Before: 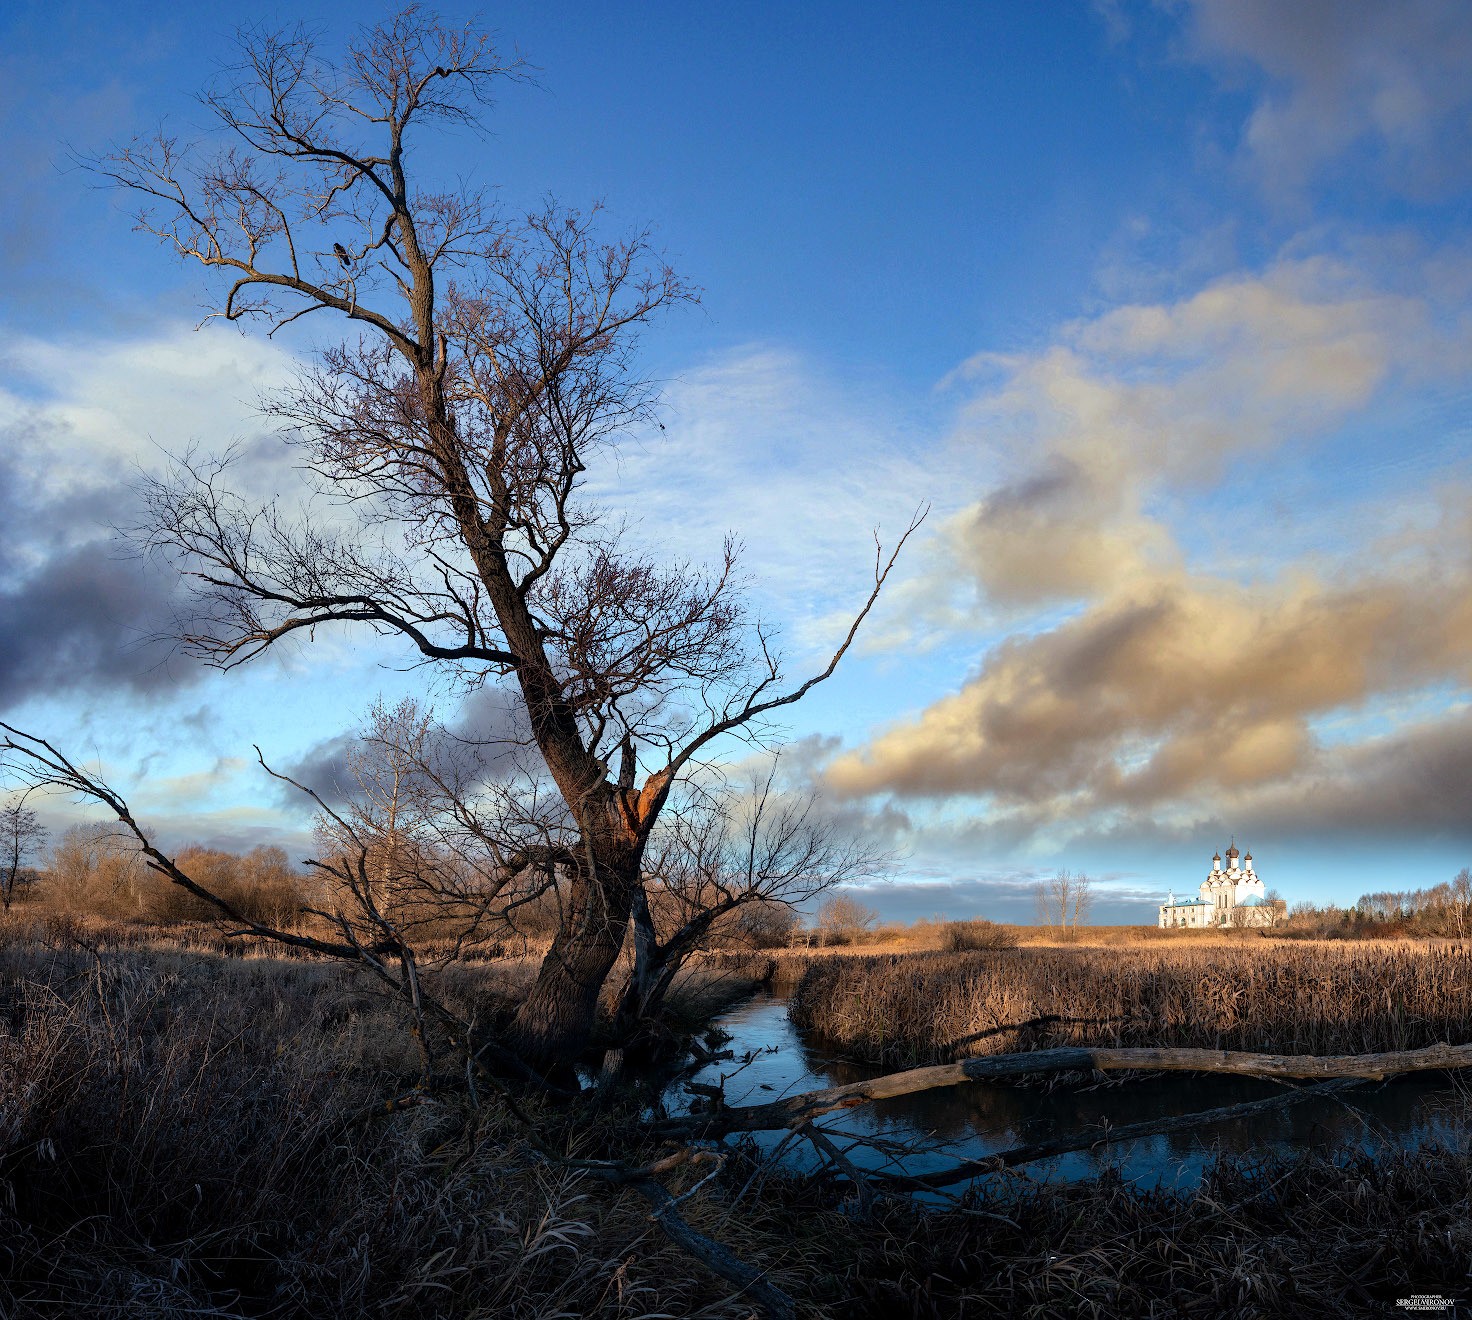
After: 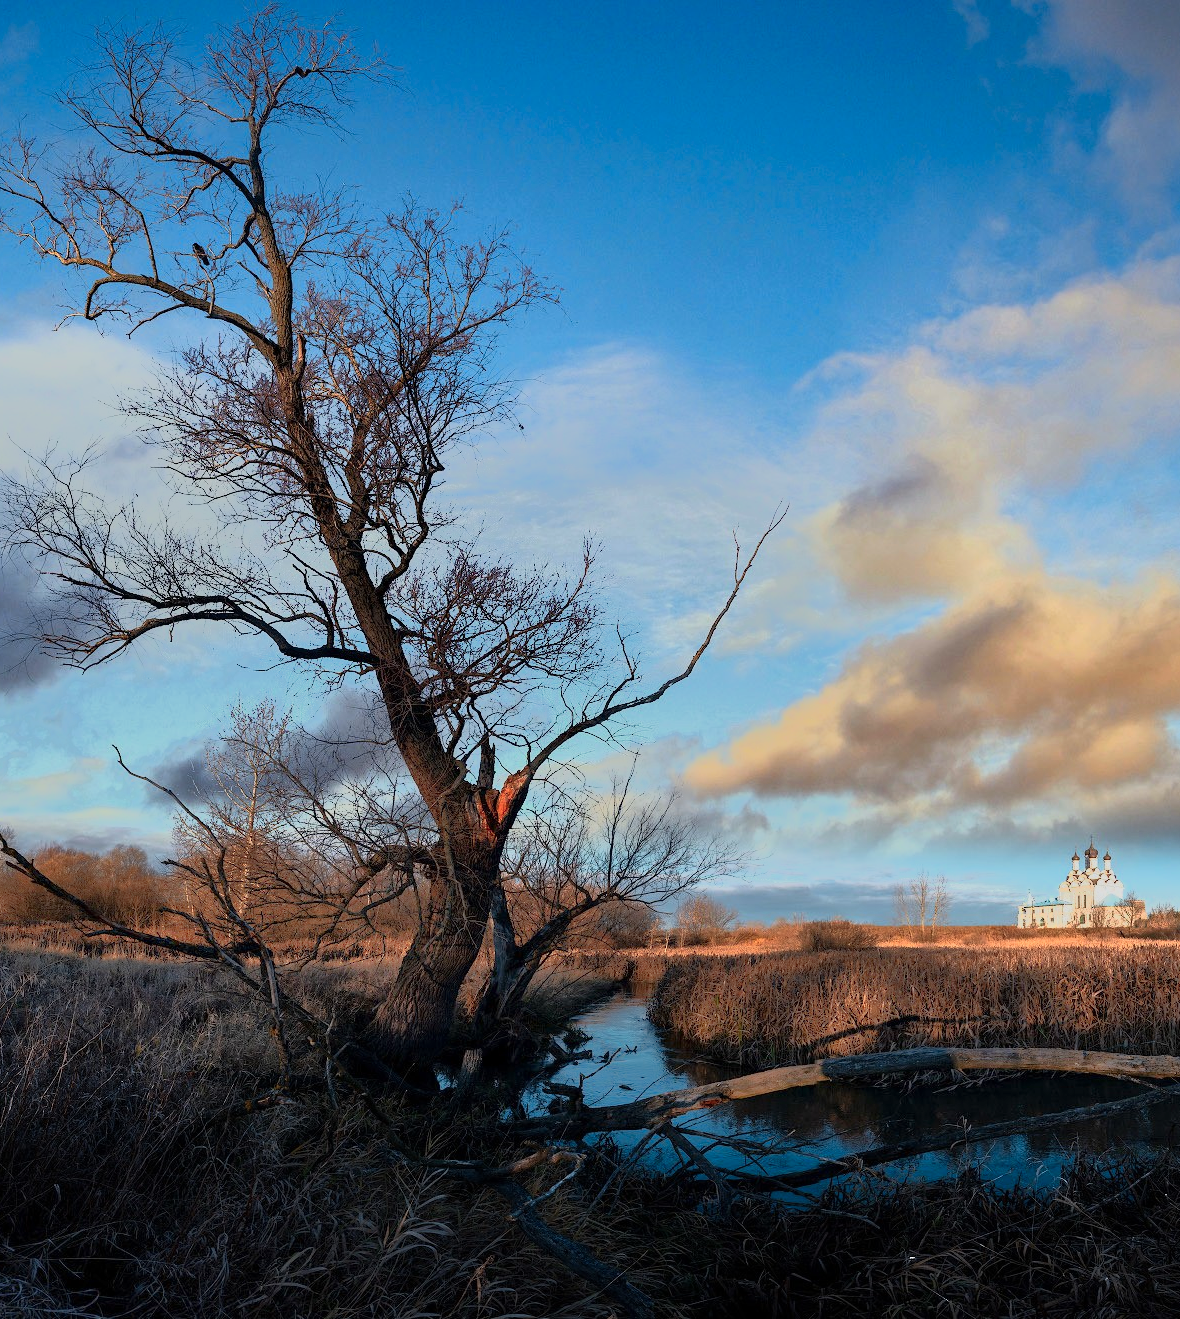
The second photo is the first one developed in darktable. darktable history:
crop and rotate: left 9.597%, right 10.195%
tone equalizer: -7 EV -0.63 EV, -6 EV 1 EV, -5 EV -0.45 EV, -4 EV 0.43 EV, -3 EV 0.41 EV, -2 EV 0.15 EV, -1 EV -0.15 EV, +0 EV -0.39 EV, smoothing diameter 25%, edges refinement/feathering 10, preserve details guided filter
color zones: curves: ch1 [(0.235, 0.558) (0.75, 0.5)]; ch2 [(0.25, 0.462) (0.749, 0.457)], mix 25.94%
